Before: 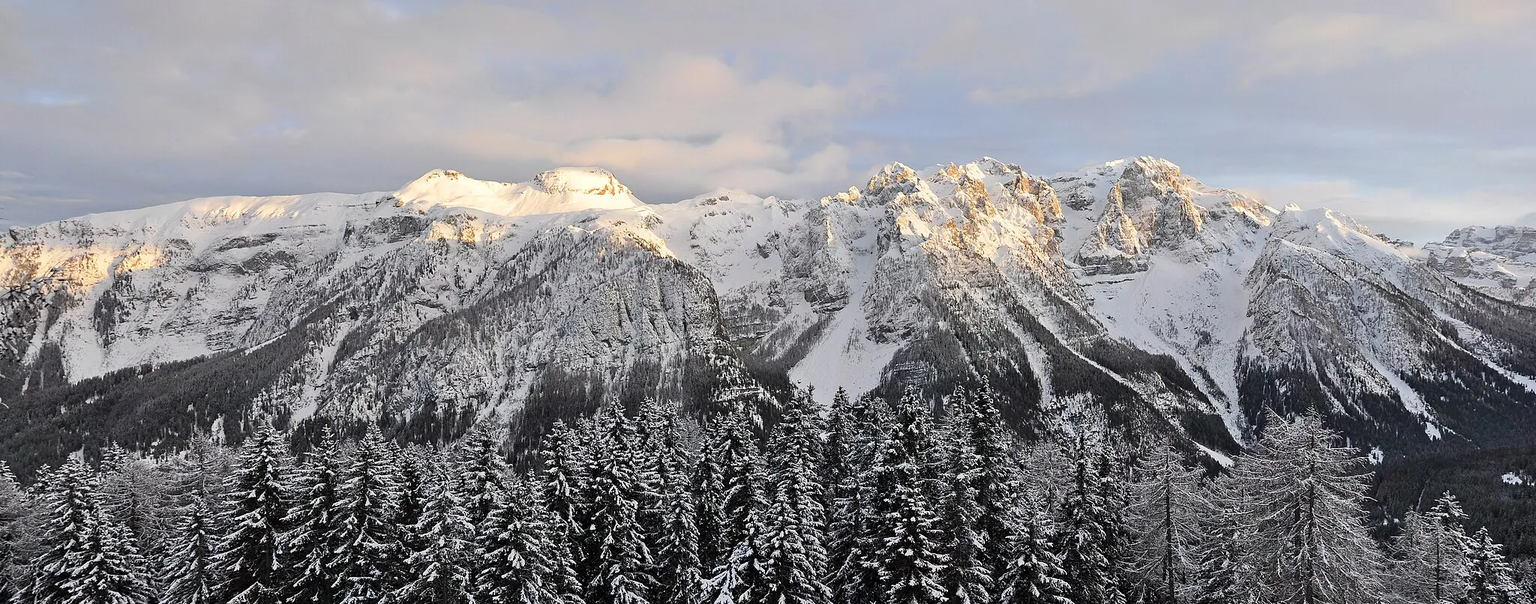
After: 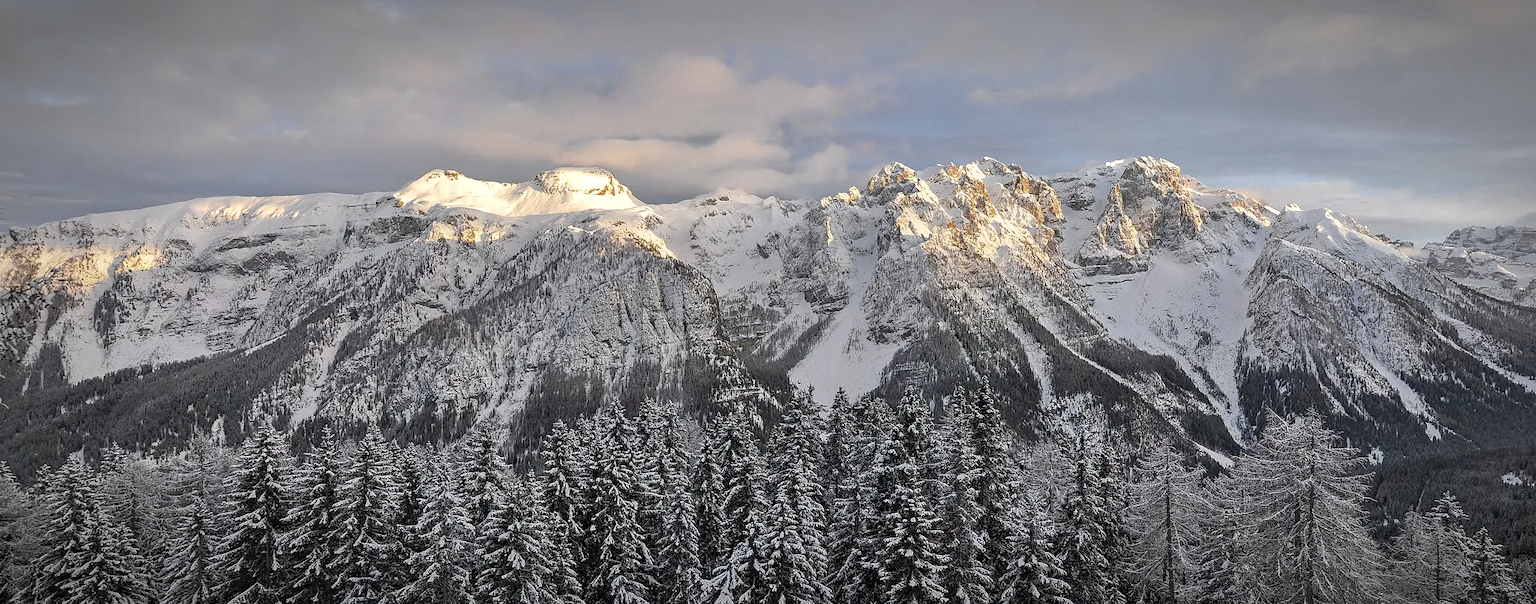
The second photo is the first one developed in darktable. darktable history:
shadows and highlights: shadows 60, highlights -60
local contrast: detail 130%
contrast brightness saturation: saturation -0.05
vignetting: automatic ratio true
